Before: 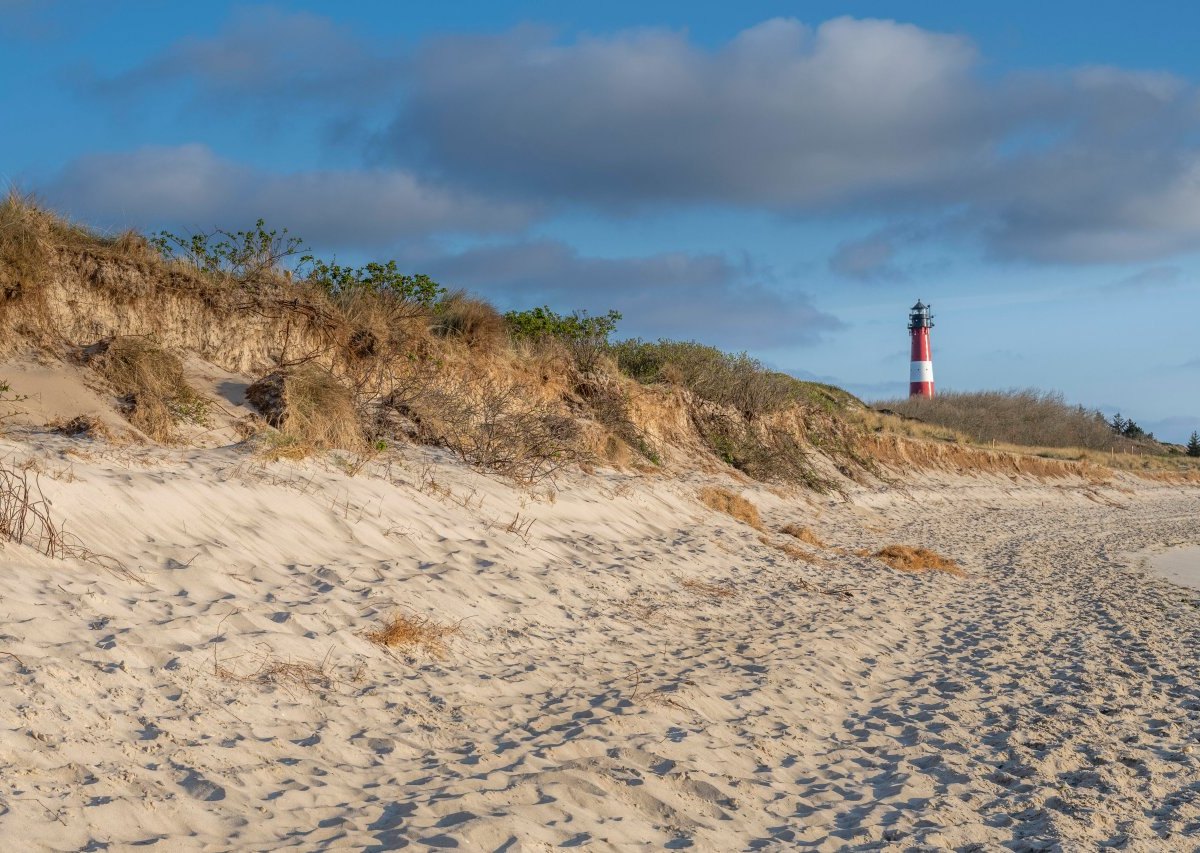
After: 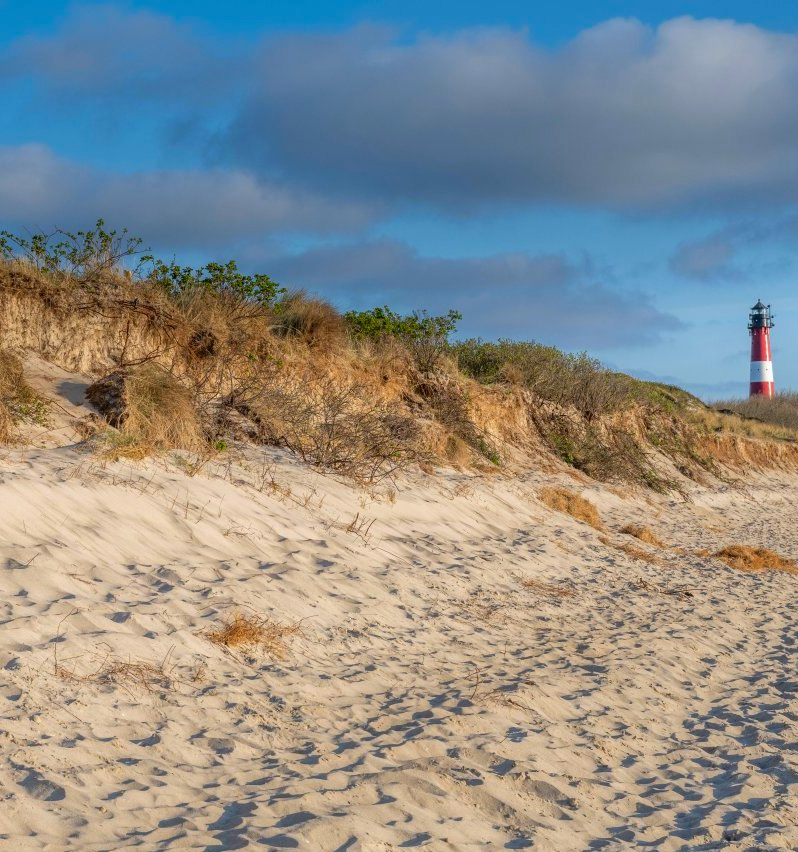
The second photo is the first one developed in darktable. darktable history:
crop and rotate: left 13.371%, right 20.048%
tone equalizer: -8 EV 0.097 EV, luminance estimator HSV value / RGB max
contrast brightness saturation: contrast 0.044, saturation 0.156
